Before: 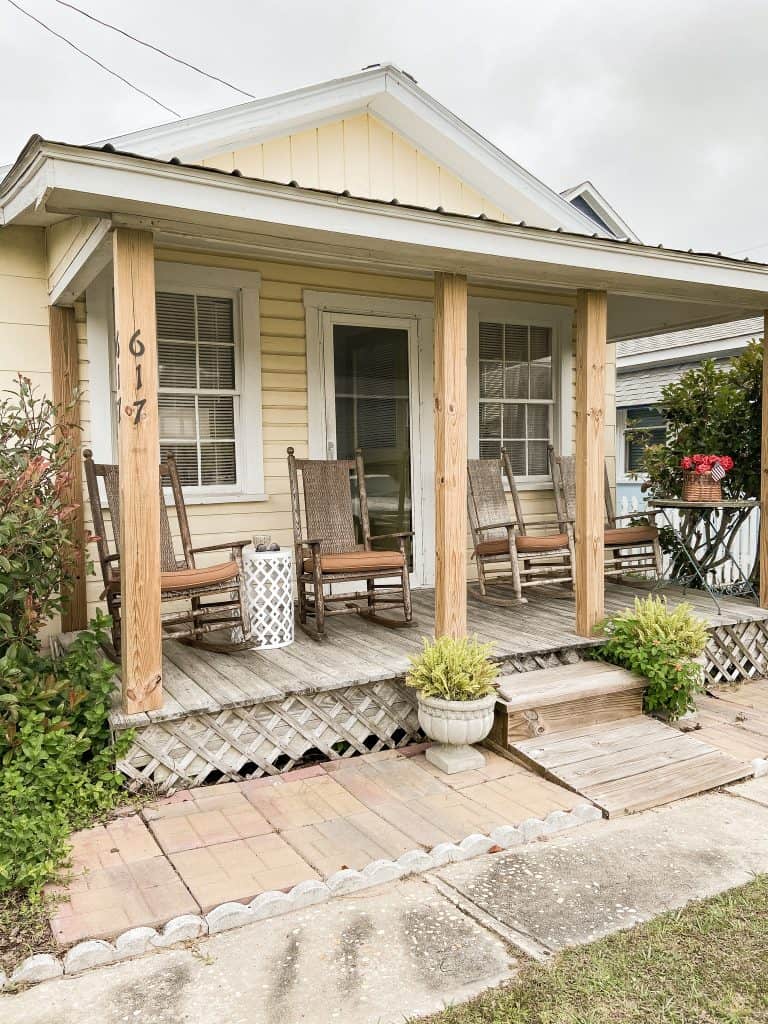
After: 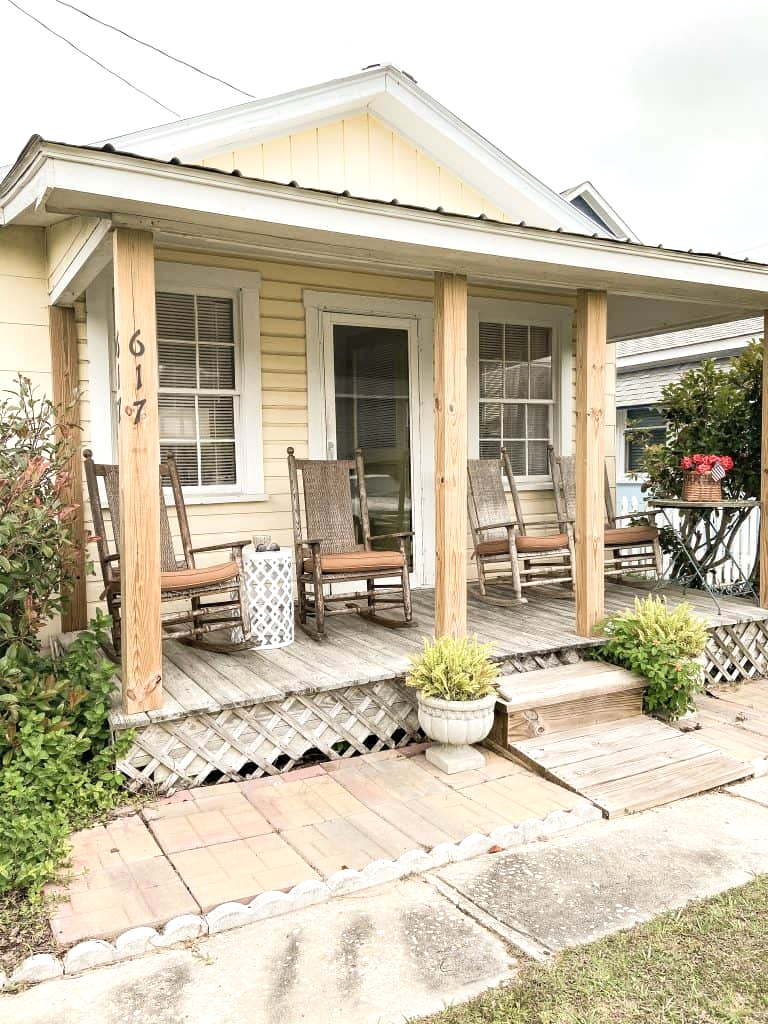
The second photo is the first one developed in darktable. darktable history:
tone curve: curves: ch0 [(0, 0) (0.541, 0.628) (0.906, 0.997)], color space Lab, independent channels
